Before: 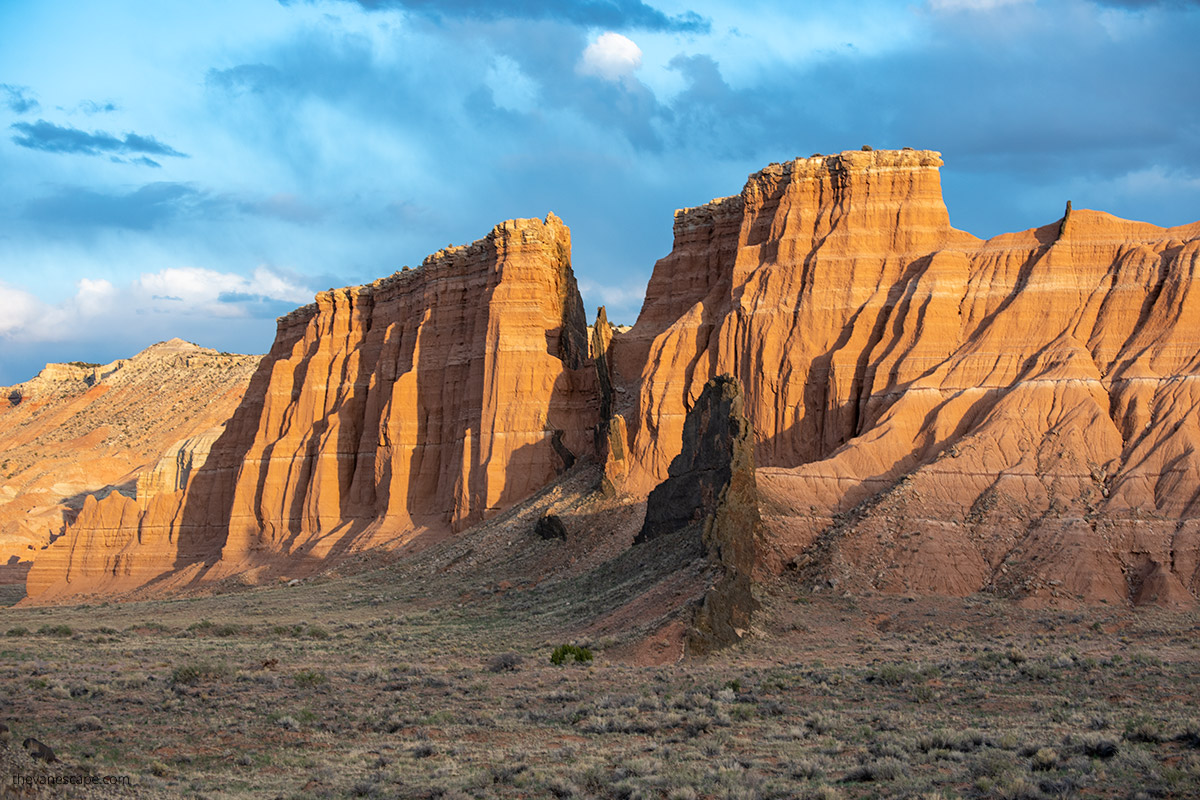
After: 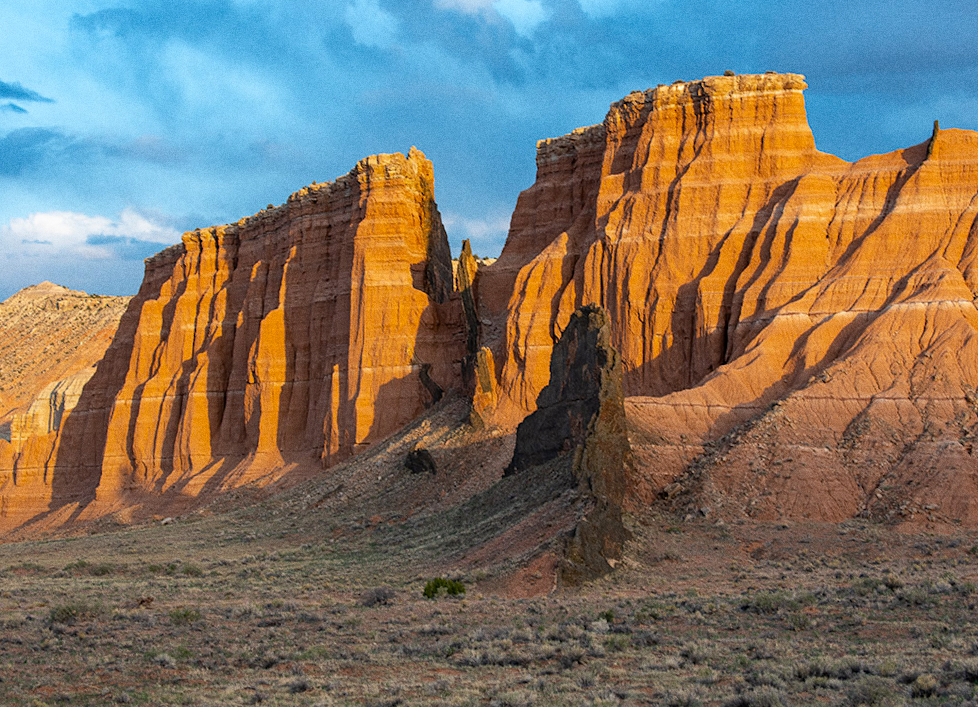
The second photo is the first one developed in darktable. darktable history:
crop: left 9.807%, top 6.259%, right 7.334%, bottom 2.177%
rotate and perspective: rotation -1.32°, lens shift (horizontal) -0.031, crop left 0.015, crop right 0.985, crop top 0.047, crop bottom 0.982
grain: coarseness 0.09 ISO
color balance rgb: perceptual saturation grading › global saturation 8.89%, saturation formula JzAzBz (2021)
